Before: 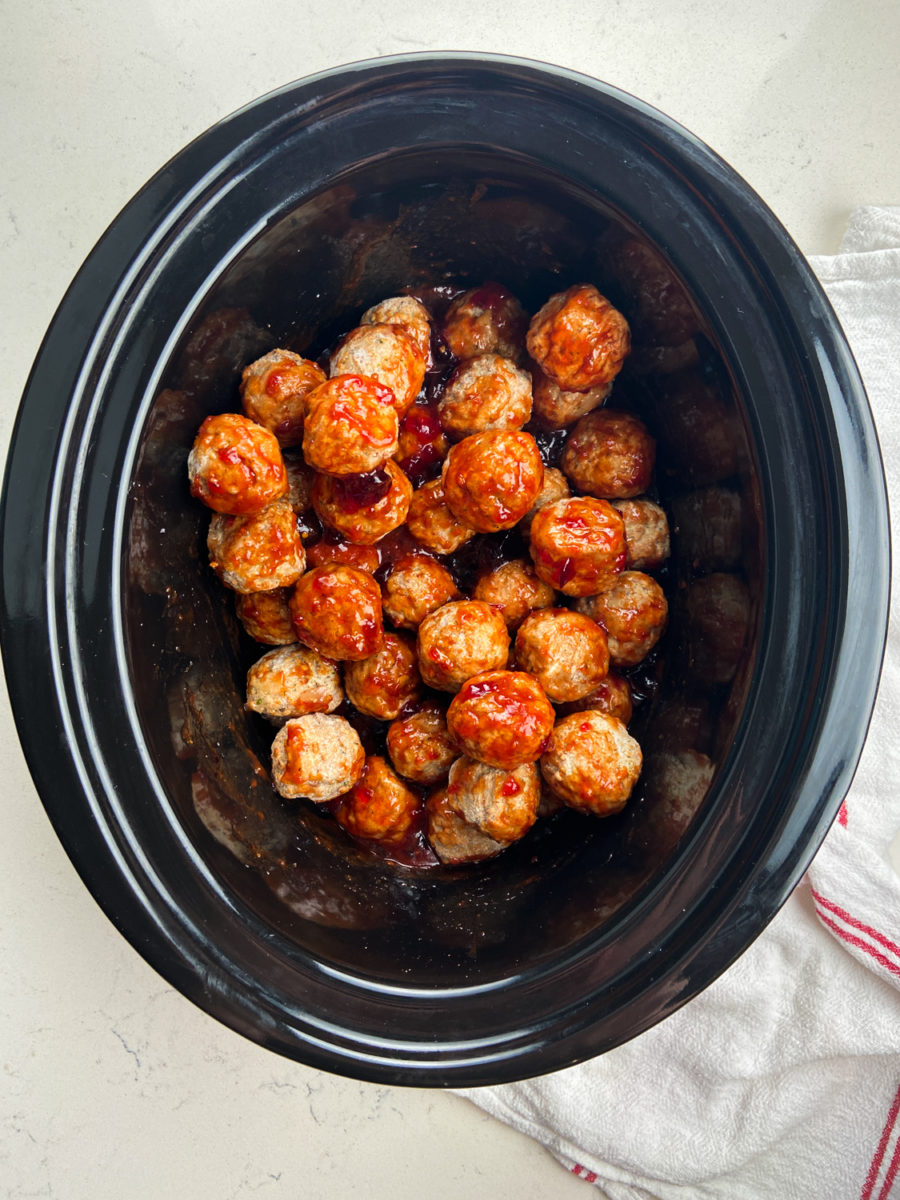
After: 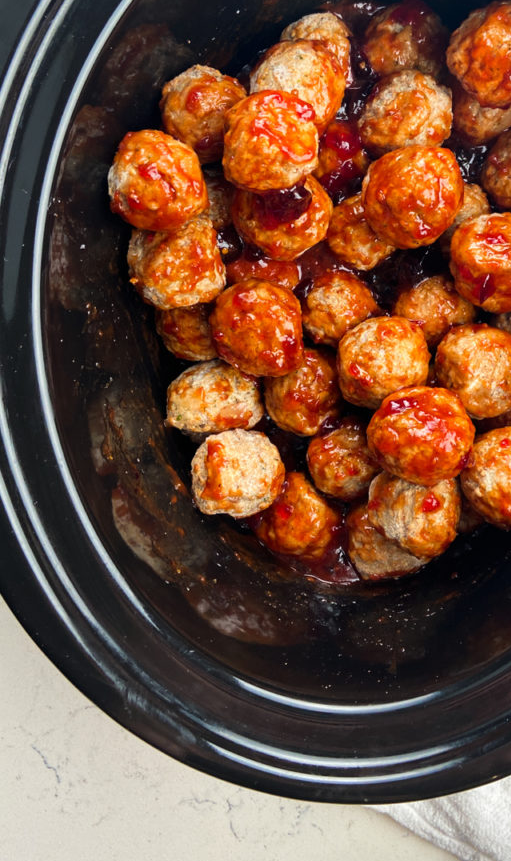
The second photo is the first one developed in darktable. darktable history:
crop: left 8.895%, top 23.698%, right 34.257%, bottom 4.475%
